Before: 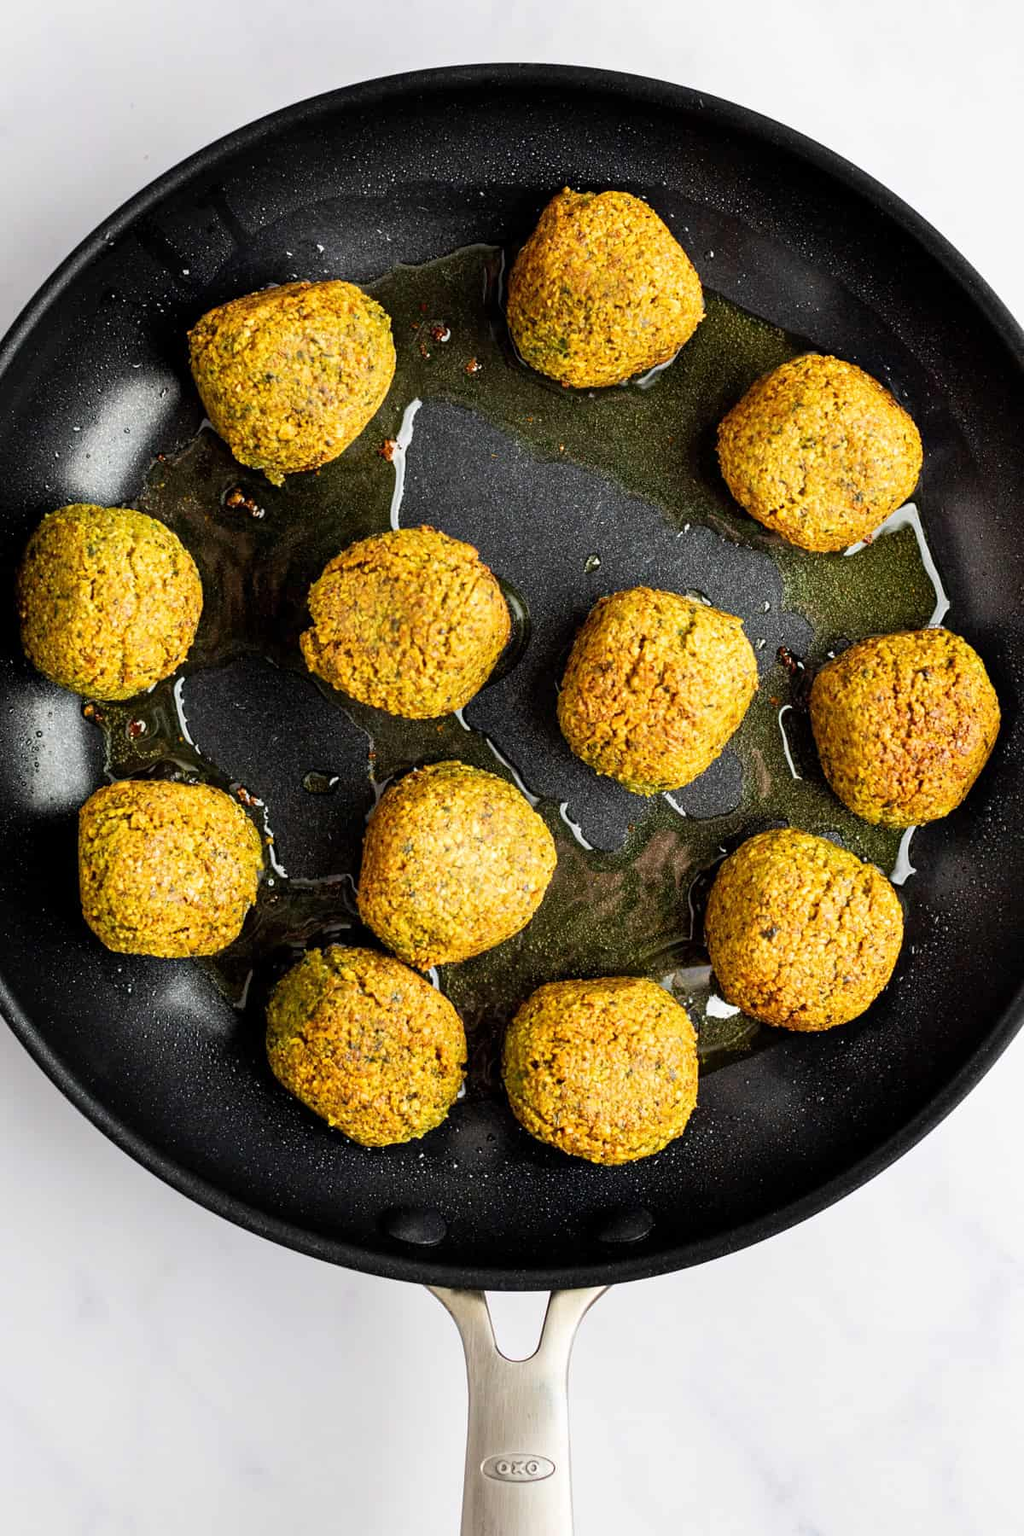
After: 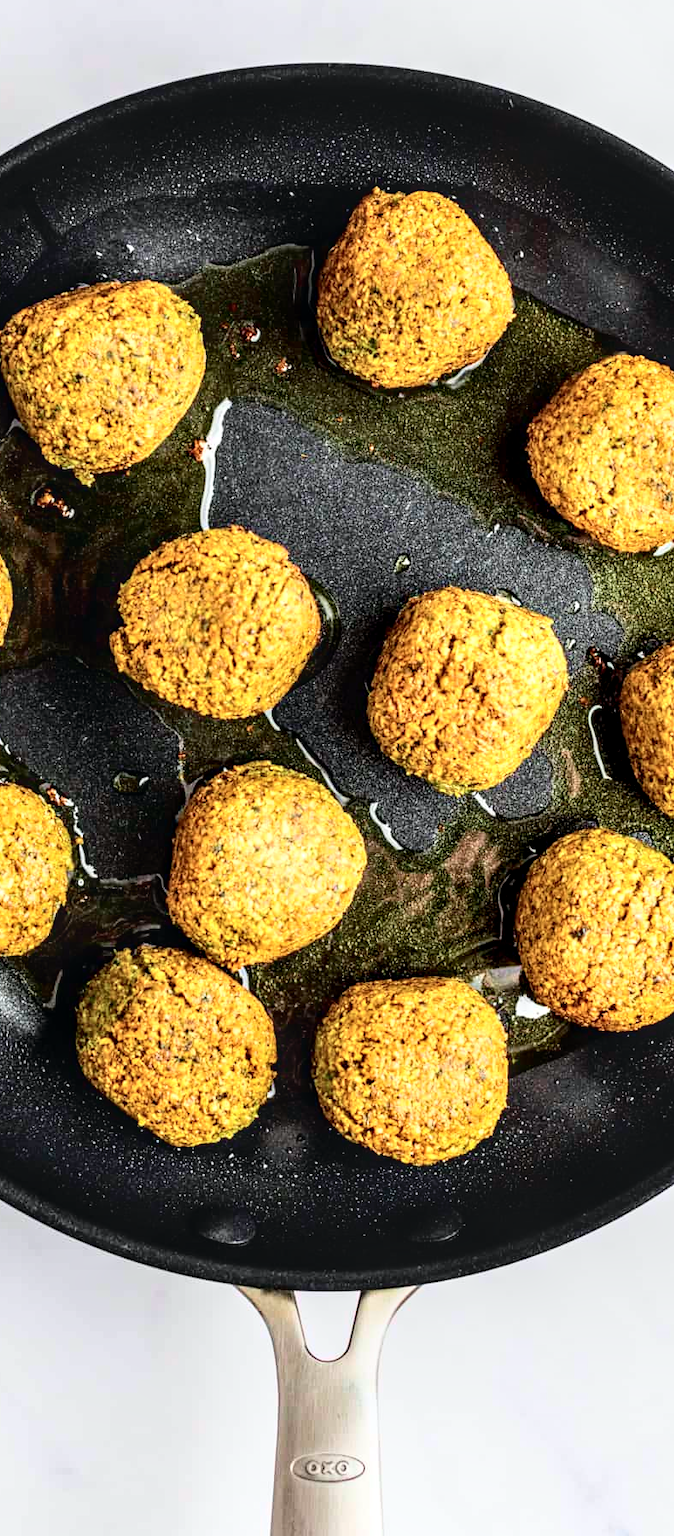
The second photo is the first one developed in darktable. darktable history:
crop and rotate: left 18.593%, right 15.547%
local contrast: detail 150%
tone curve: curves: ch0 [(0, 0.023) (0.087, 0.065) (0.184, 0.168) (0.45, 0.54) (0.57, 0.683) (0.722, 0.825) (0.877, 0.948) (1, 1)]; ch1 [(0, 0) (0.388, 0.369) (0.44, 0.44) (0.489, 0.481) (0.534, 0.551) (0.657, 0.659) (1, 1)]; ch2 [(0, 0) (0.353, 0.317) (0.408, 0.427) (0.472, 0.46) (0.5, 0.496) (0.537, 0.539) (0.576, 0.592) (0.625, 0.631) (1, 1)], color space Lab, independent channels
